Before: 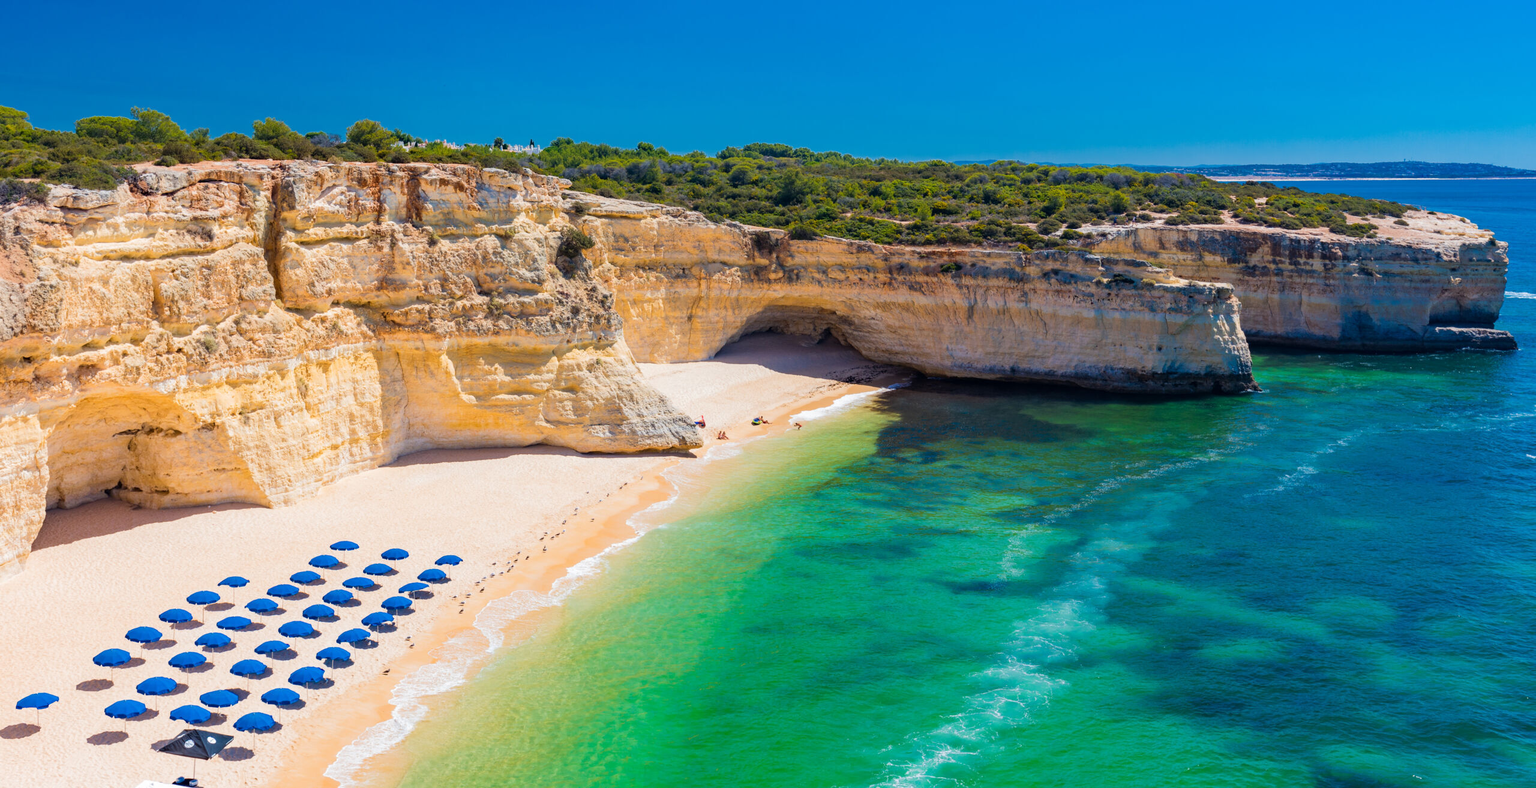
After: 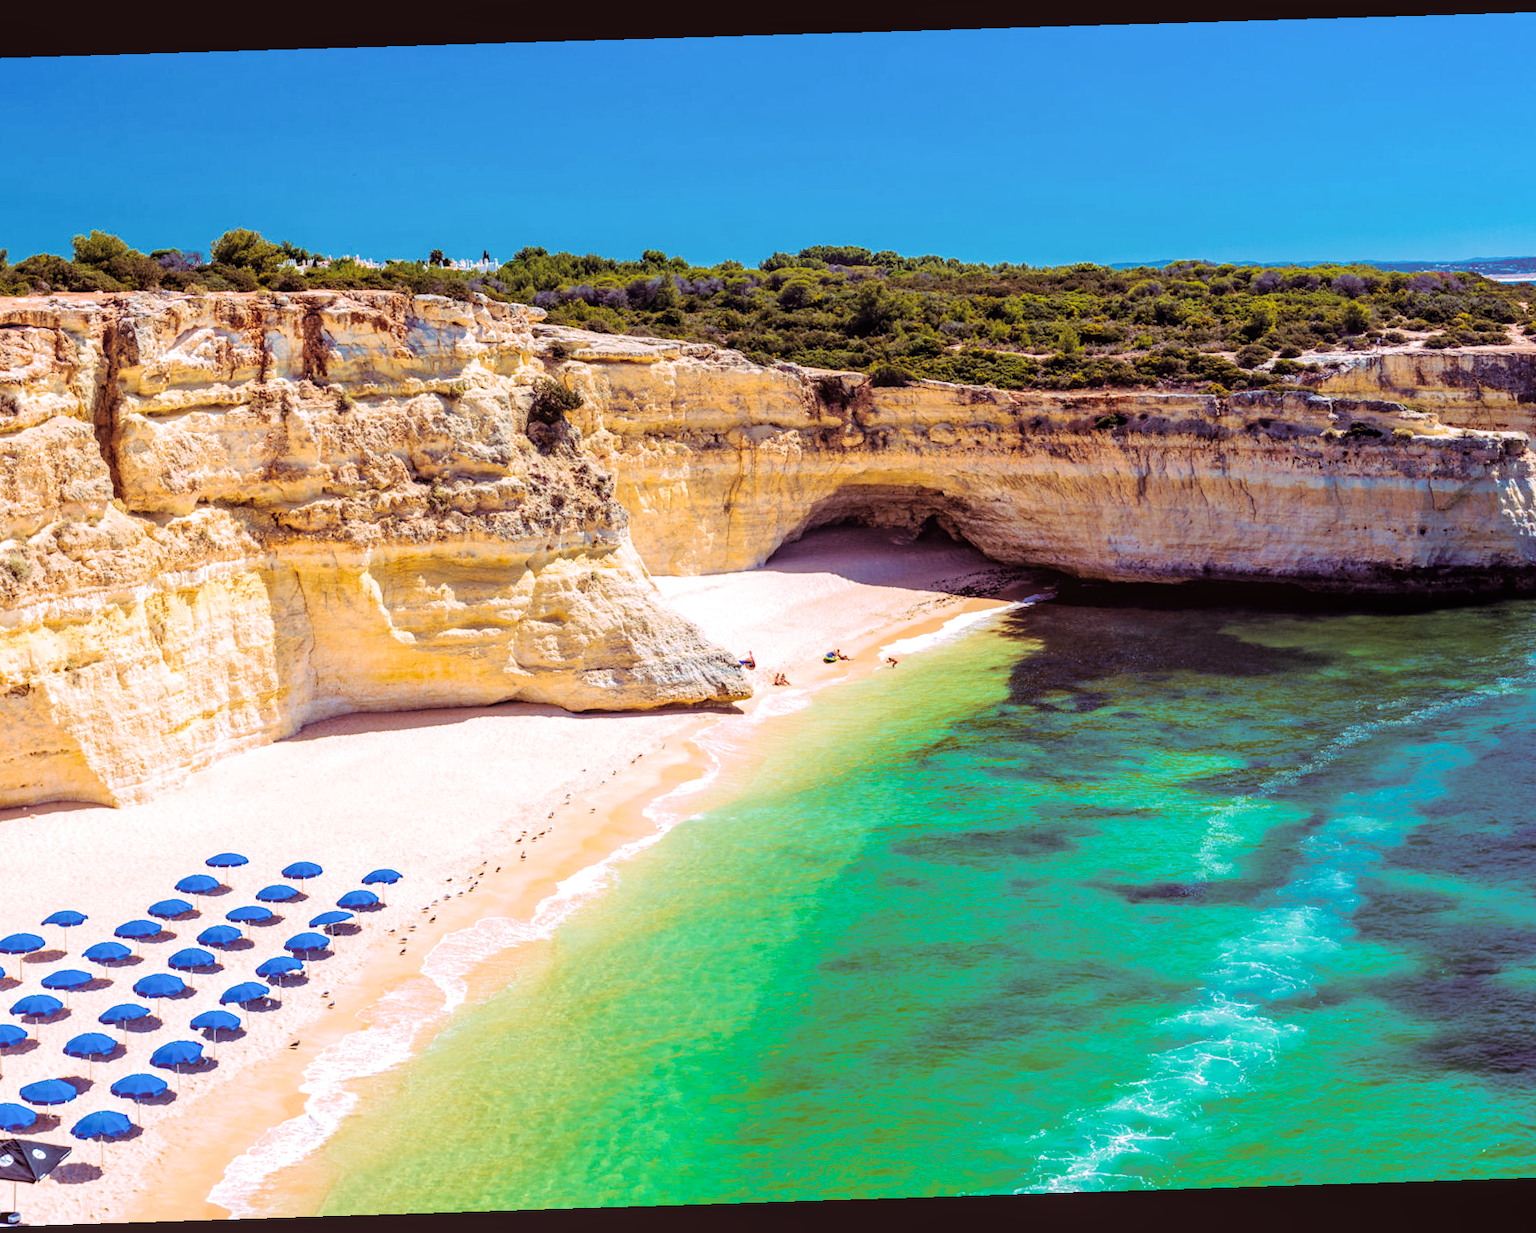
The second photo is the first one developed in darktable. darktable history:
local contrast: on, module defaults
exposure: black level correction 0, exposure 0.7 EV, compensate exposure bias true, compensate highlight preservation false
tone curve: curves: ch0 [(0, 0) (0.003, 0.048) (0.011, 0.048) (0.025, 0.048) (0.044, 0.049) (0.069, 0.048) (0.1, 0.052) (0.136, 0.071) (0.177, 0.109) (0.224, 0.157) (0.277, 0.233) (0.335, 0.32) (0.399, 0.404) (0.468, 0.496) (0.543, 0.582) (0.623, 0.653) (0.709, 0.738) (0.801, 0.811) (0.898, 0.895) (1, 1)], preserve colors none
rotate and perspective: rotation -1.77°, lens shift (horizontal) 0.004, automatic cropping off
velvia: on, module defaults
crop and rotate: left 13.409%, right 19.924%
split-toning: highlights › hue 298.8°, highlights › saturation 0.73, compress 41.76%
